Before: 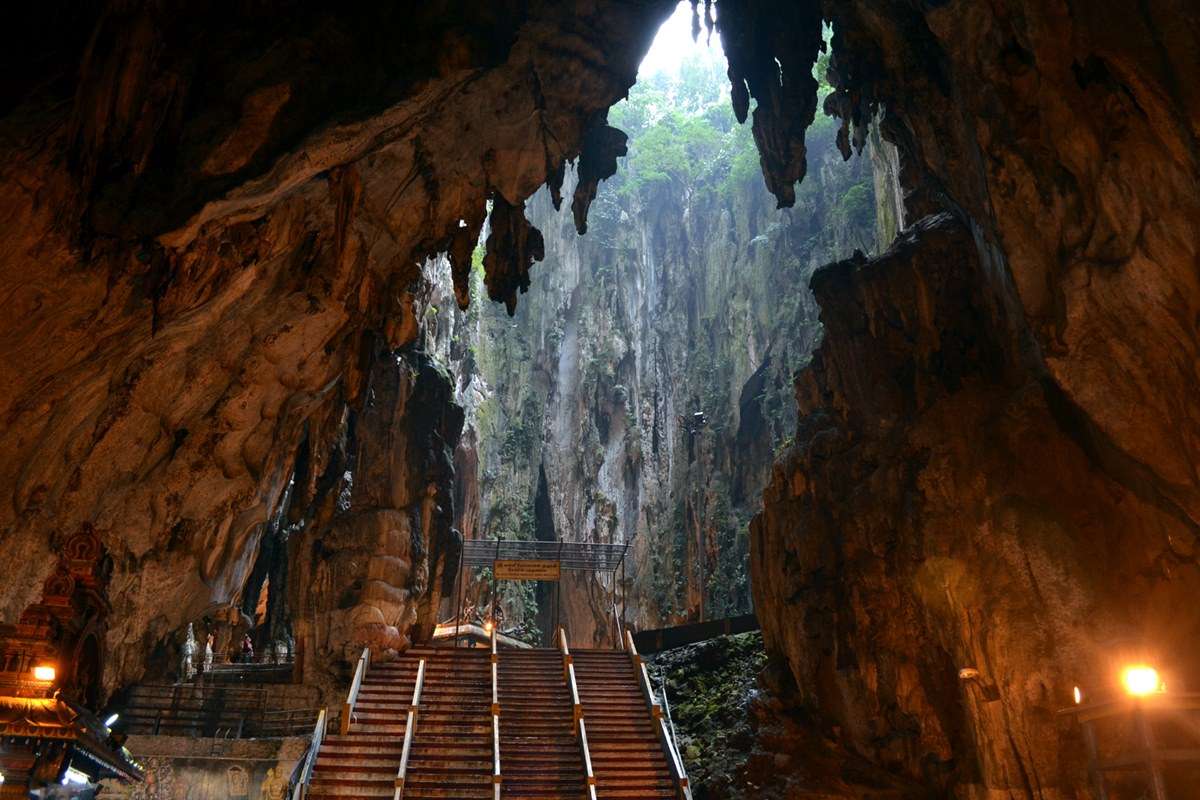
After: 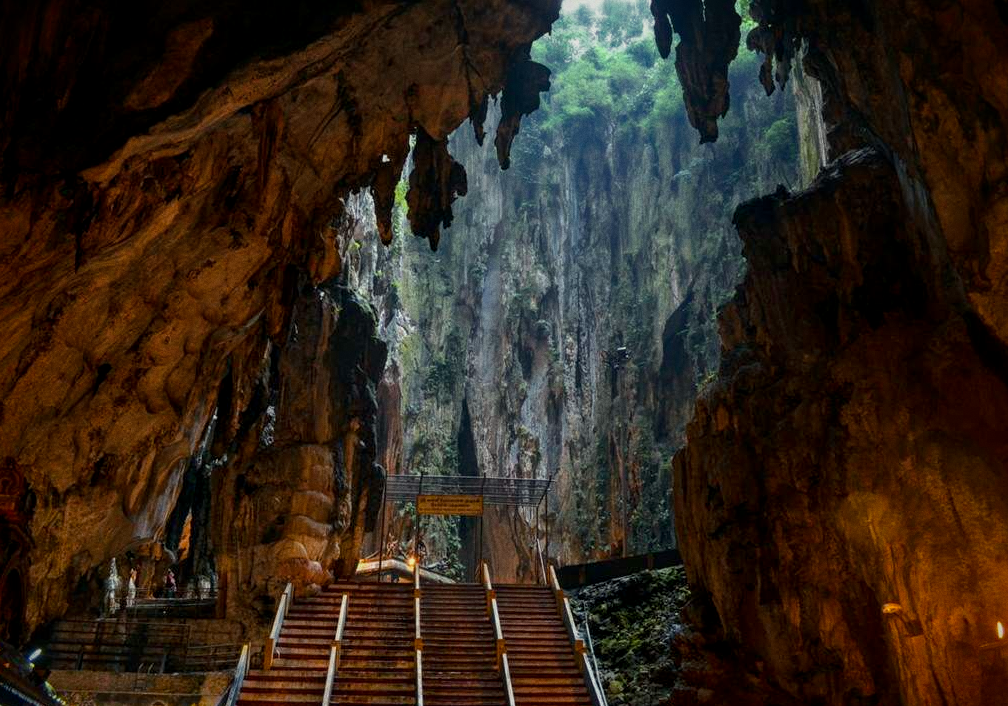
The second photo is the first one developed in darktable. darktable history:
color balance rgb: perceptual saturation grading › global saturation 25%, global vibrance 10%
exposure: exposure -0.462 EV, compensate highlight preservation false
color zones: curves: ch0 [(0, 0.497) (0.143, 0.5) (0.286, 0.5) (0.429, 0.483) (0.571, 0.116) (0.714, -0.006) (0.857, 0.28) (1, 0.497)]
local contrast: detail 130%
vignetting: fall-off start 88.53%, fall-off radius 44.2%, saturation 0.376, width/height ratio 1.161
crop: left 6.446%, top 8.188%, right 9.538%, bottom 3.548%
grain: coarseness 0.09 ISO, strength 16.61%
color correction: highlights a* -2.68, highlights b* 2.57
